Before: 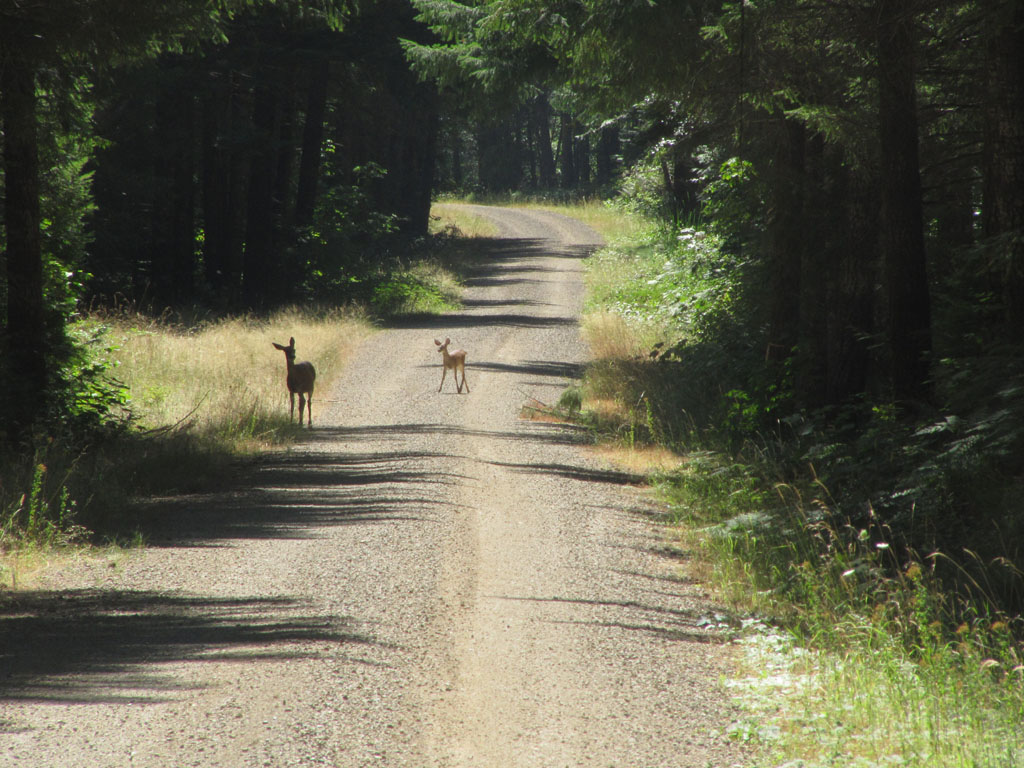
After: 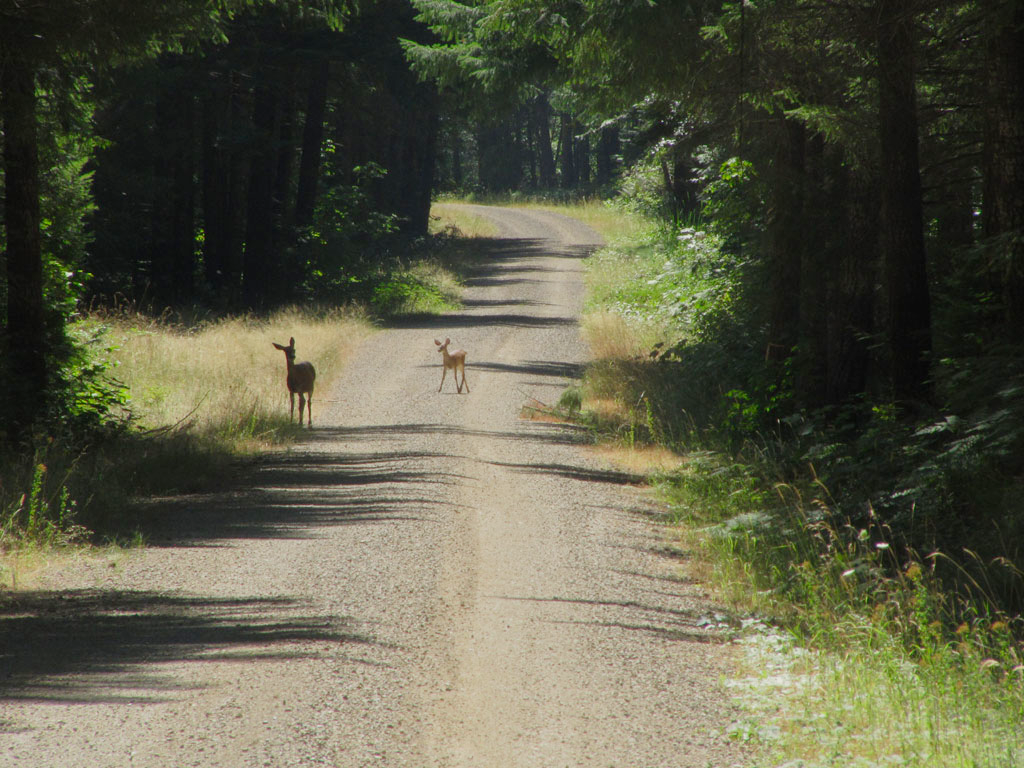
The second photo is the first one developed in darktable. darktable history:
filmic rgb: black relative exposure -16 EV, threshold -0.33 EV, transition 3.19 EV, structure ↔ texture 100%, target black luminance 0%, hardness 7.57, latitude 72.96%, contrast 0.908, highlights saturation mix 10%, shadows ↔ highlights balance -0.38%, add noise in highlights 0, preserve chrominance no, color science v4 (2020), iterations of high-quality reconstruction 10, enable highlight reconstruction true
